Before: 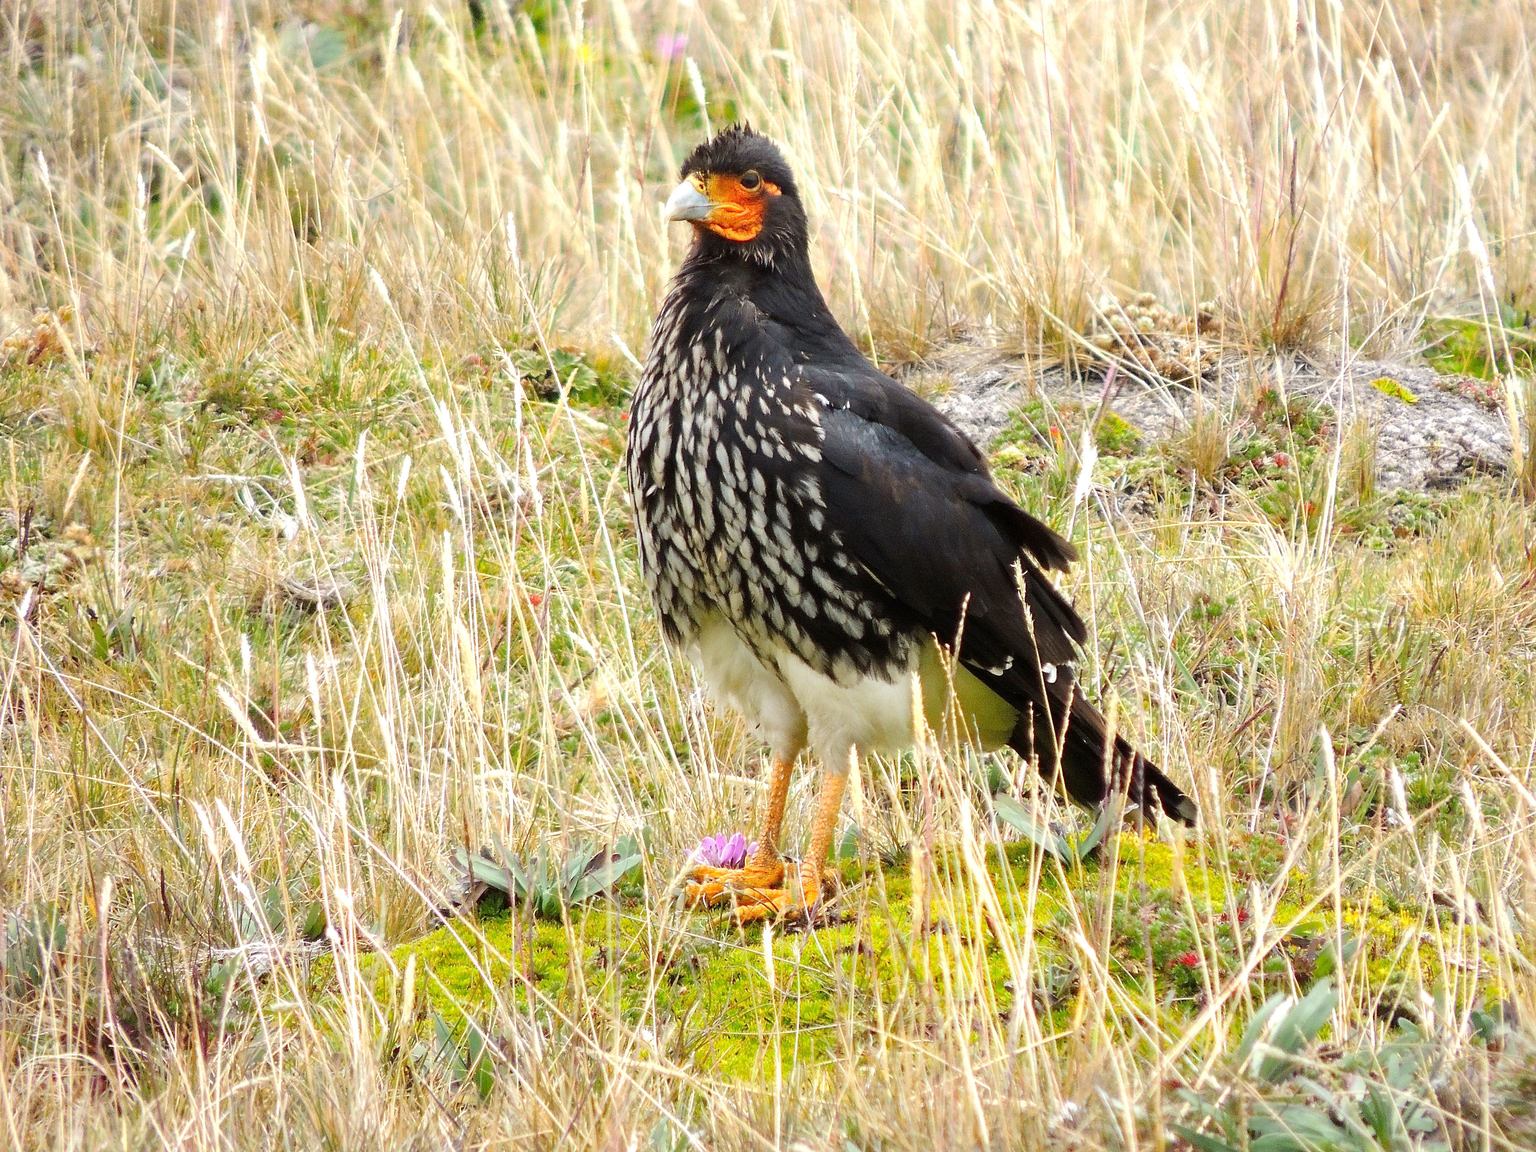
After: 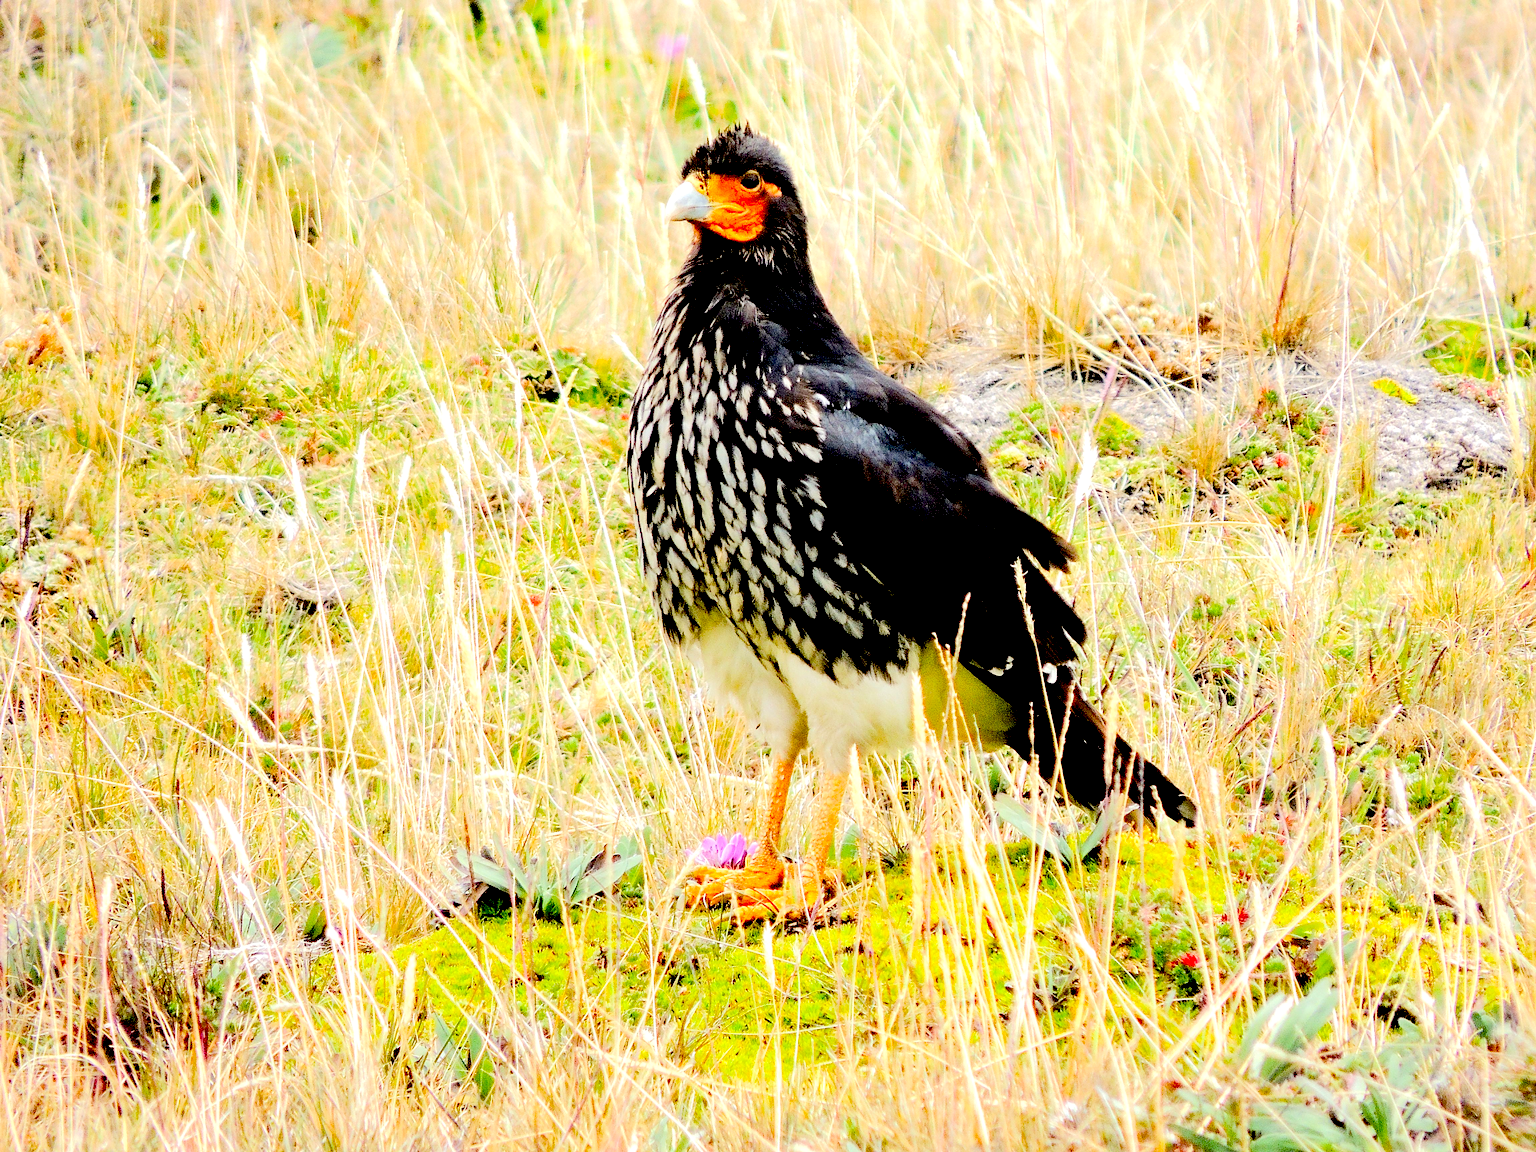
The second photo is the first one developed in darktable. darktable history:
exposure: black level correction 0.056, exposure -0.031 EV, compensate highlight preservation false
tone equalizer: -7 EV 0.161 EV, -6 EV 0.566 EV, -5 EV 1.16 EV, -4 EV 1.33 EV, -3 EV 1.13 EV, -2 EV 0.6 EV, -1 EV 0.147 EV, edges refinement/feathering 500, mask exposure compensation -1.57 EV, preserve details no
